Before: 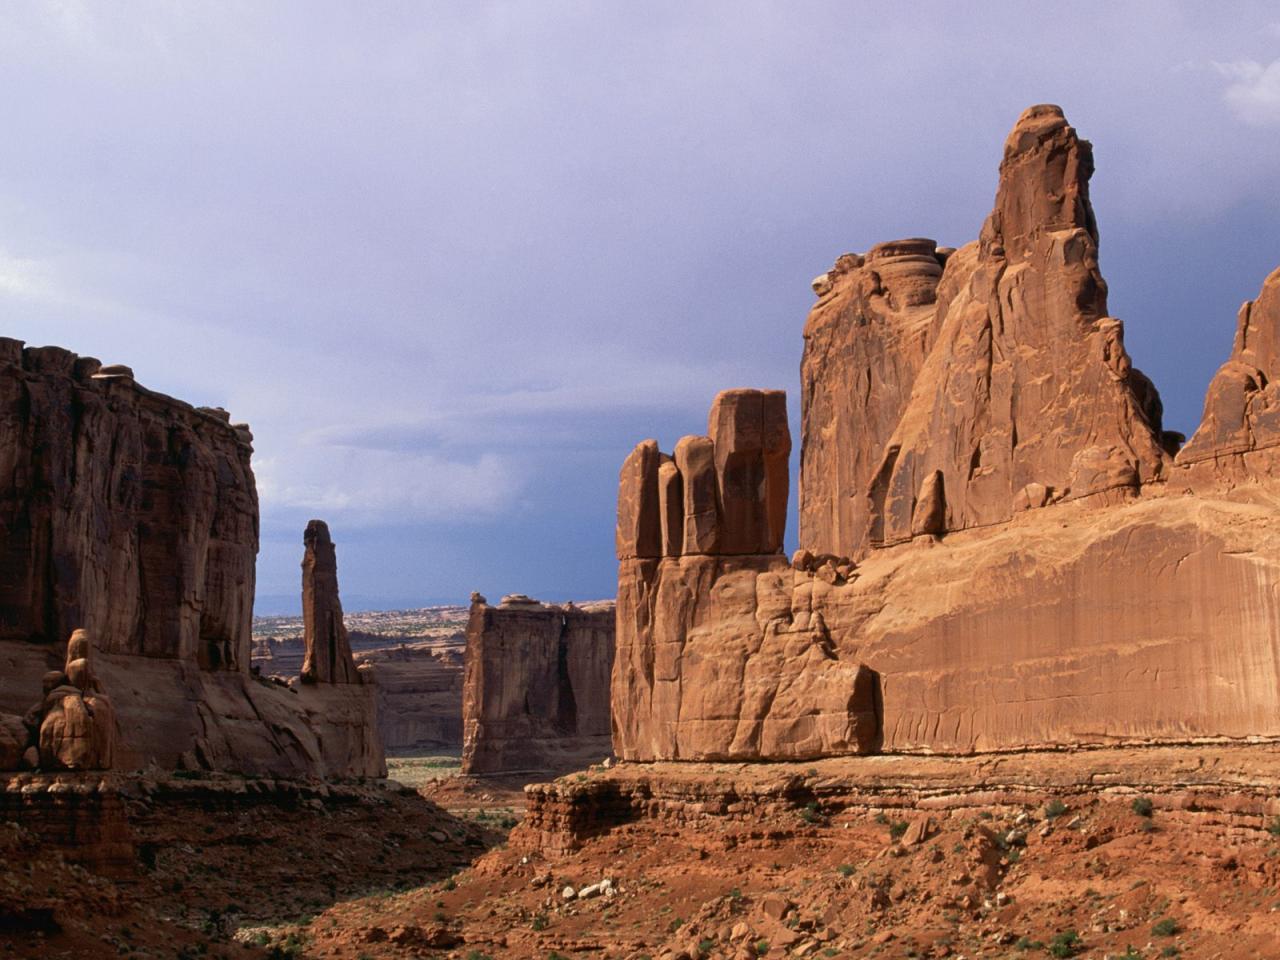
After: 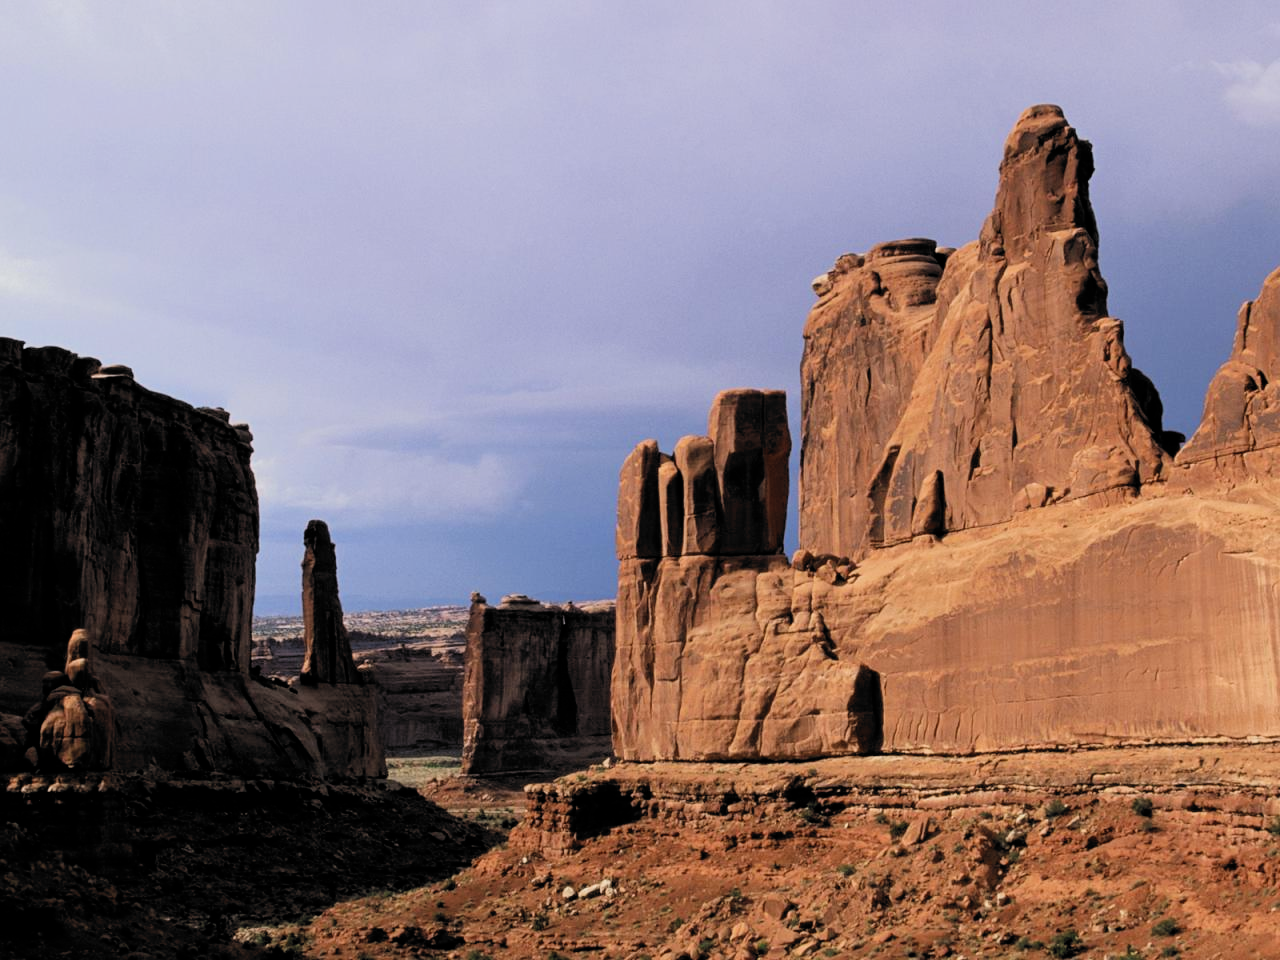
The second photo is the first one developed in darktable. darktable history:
filmic rgb: black relative exposure -5.04 EV, white relative exposure 3.55 EV, hardness 3.18, contrast 1.202, highlights saturation mix -28.94%, color science v6 (2022)
